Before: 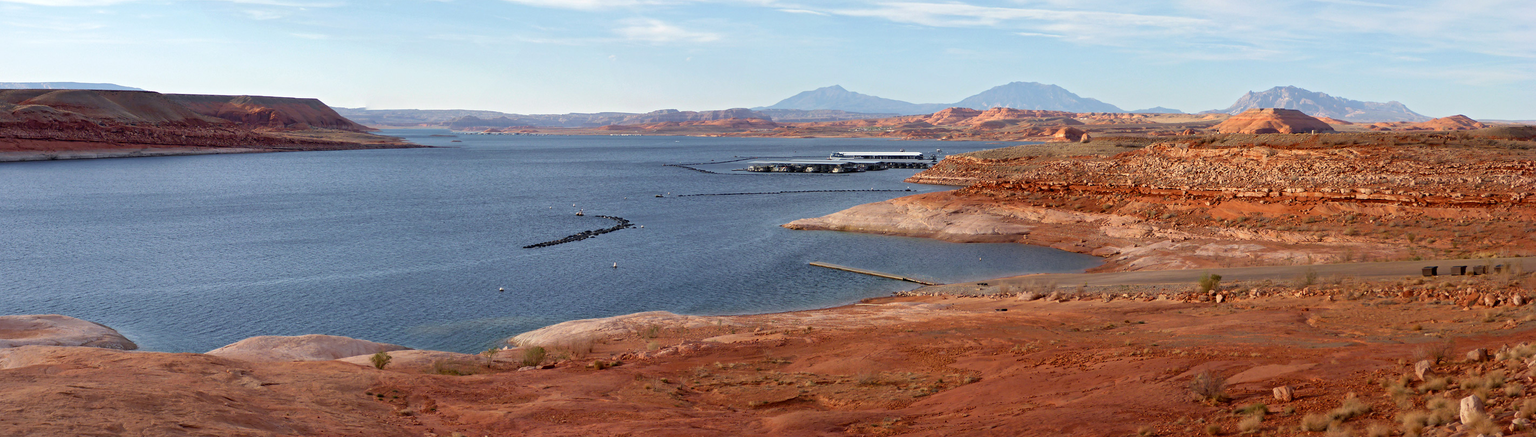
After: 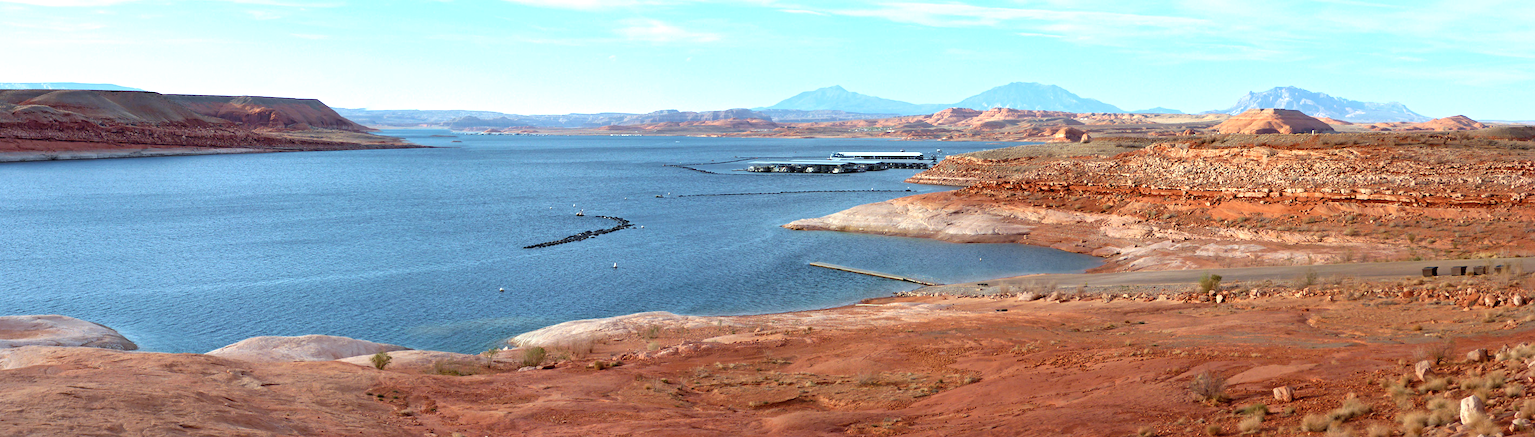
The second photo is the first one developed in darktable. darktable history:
exposure: black level correction 0, exposure 0.7 EV, compensate exposure bias true, compensate highlight preservation false
color correction: highlights a* -10.04, highlights b* -10.37
